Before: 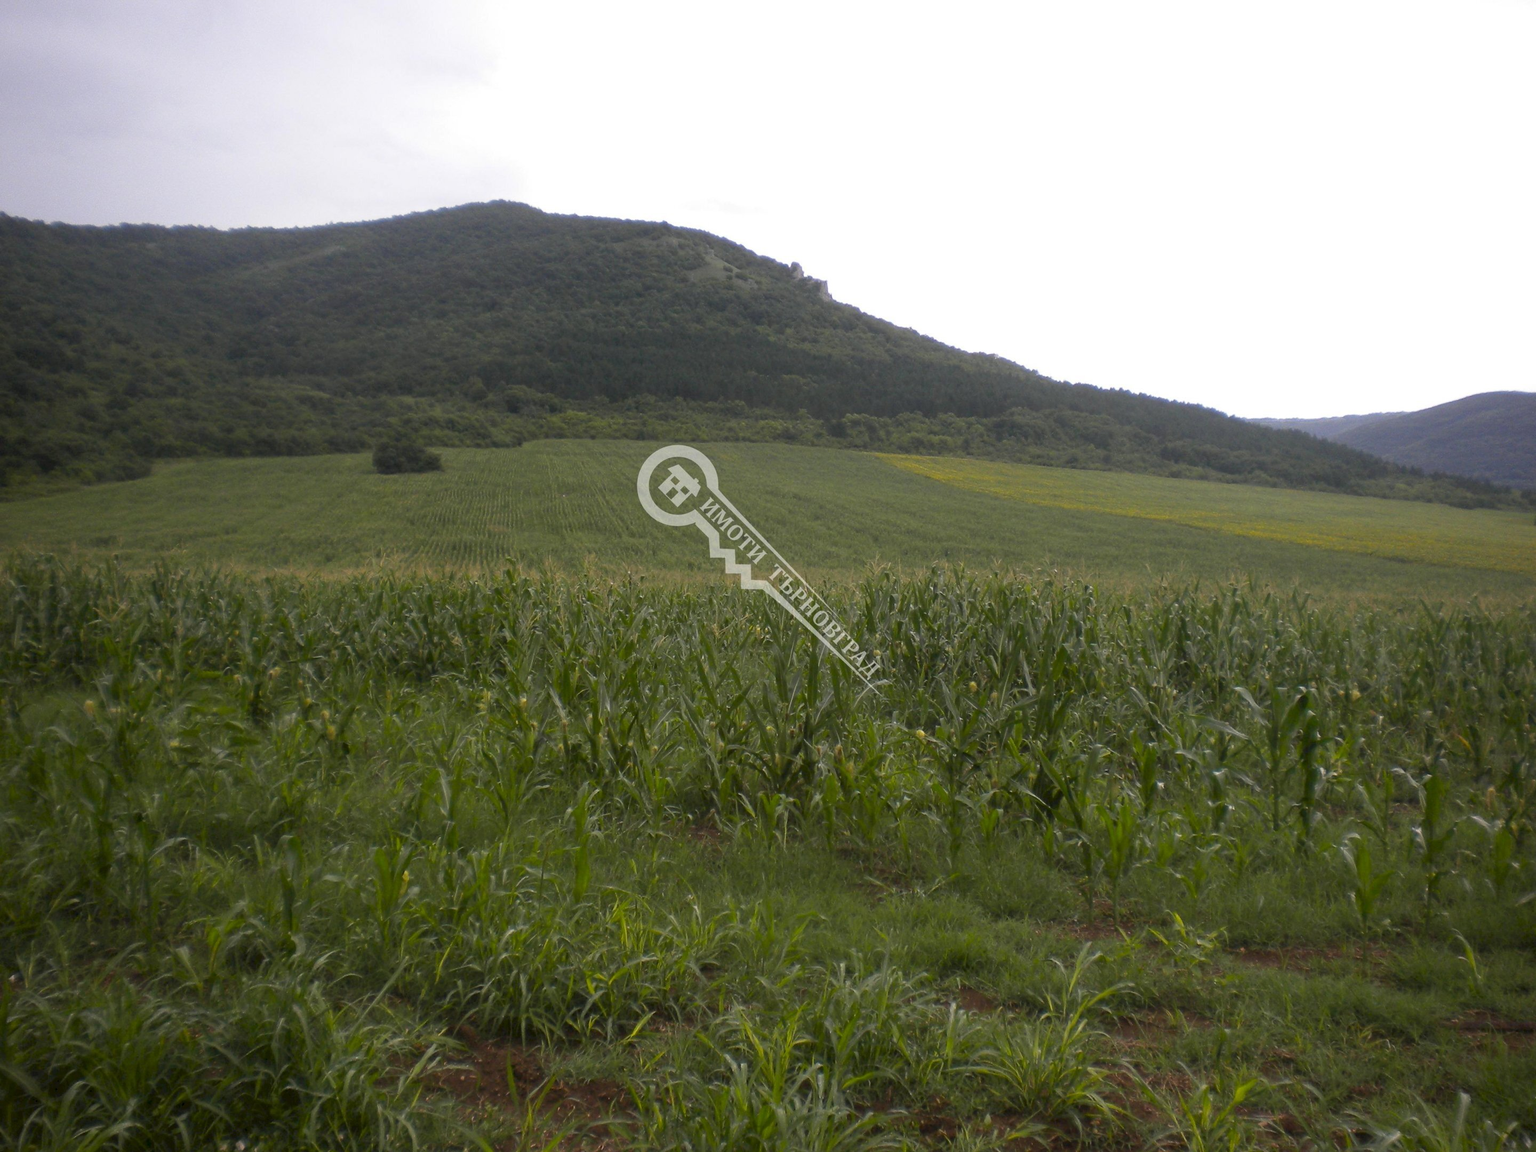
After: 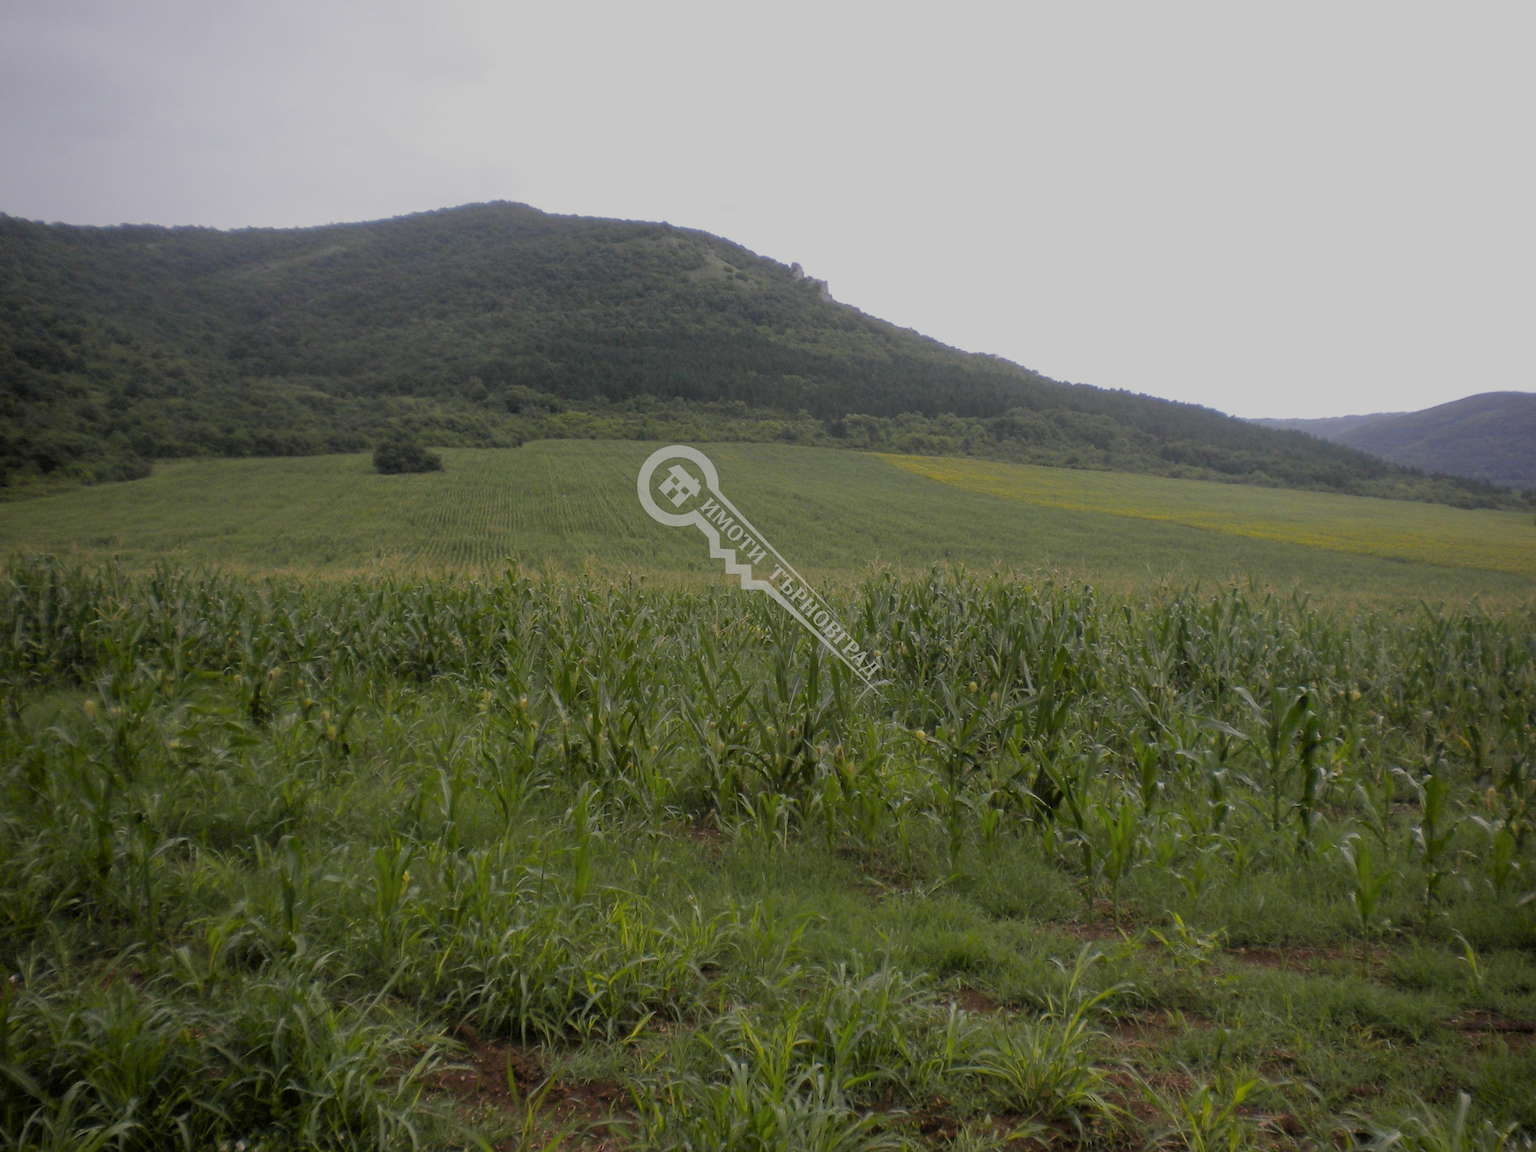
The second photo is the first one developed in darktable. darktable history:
filmic rgb: black relative exposure -6.62 EV, white relative exposure 4.72 EV, hardness 3.16, contrast 0.795
